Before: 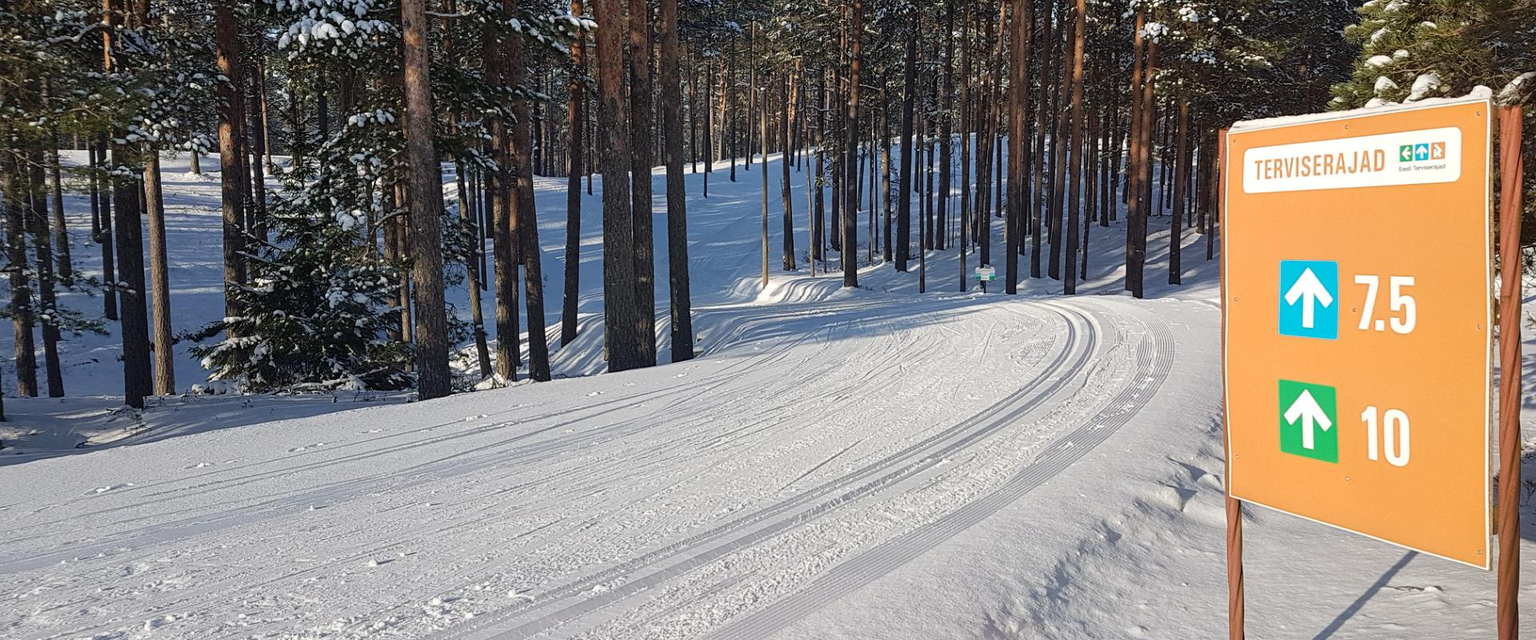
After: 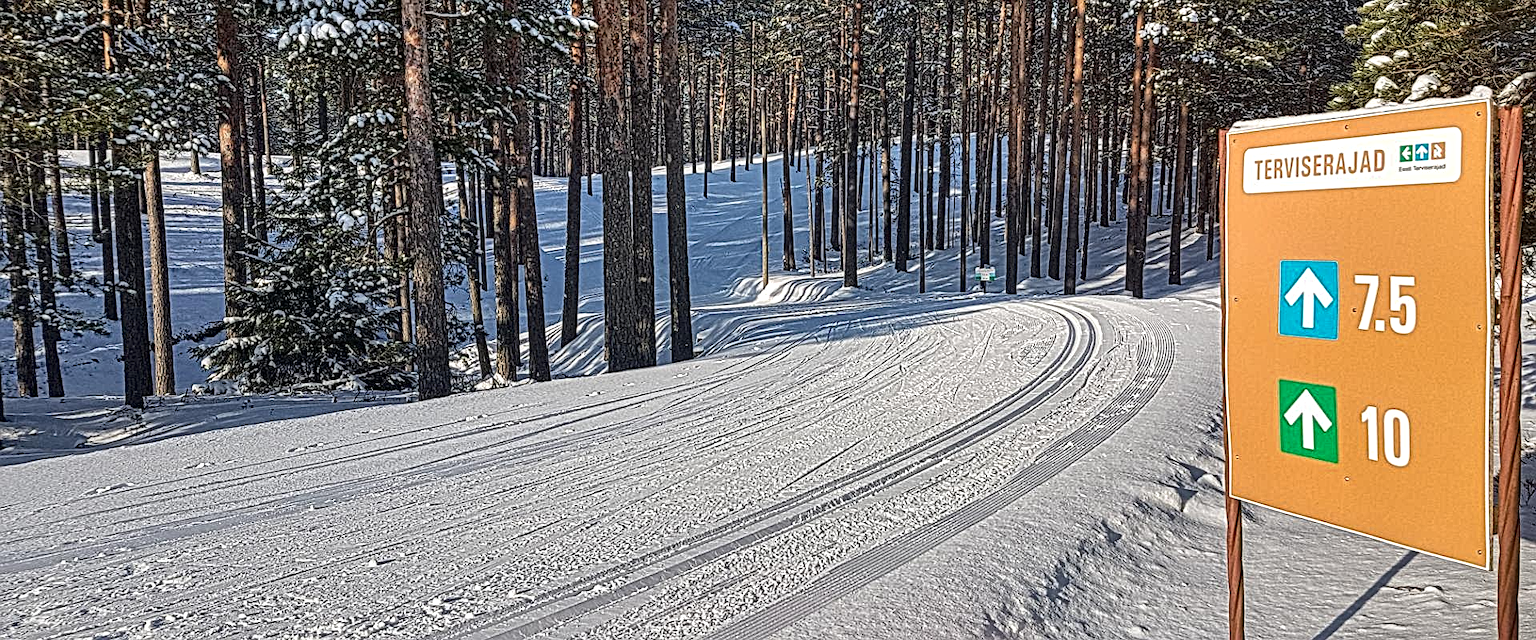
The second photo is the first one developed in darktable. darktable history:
local contrast: mode bilateral grid, contrast 21, coarseness 3, detail 298%, midtone range 0.2
shadows and highlights: soften with gaussian
